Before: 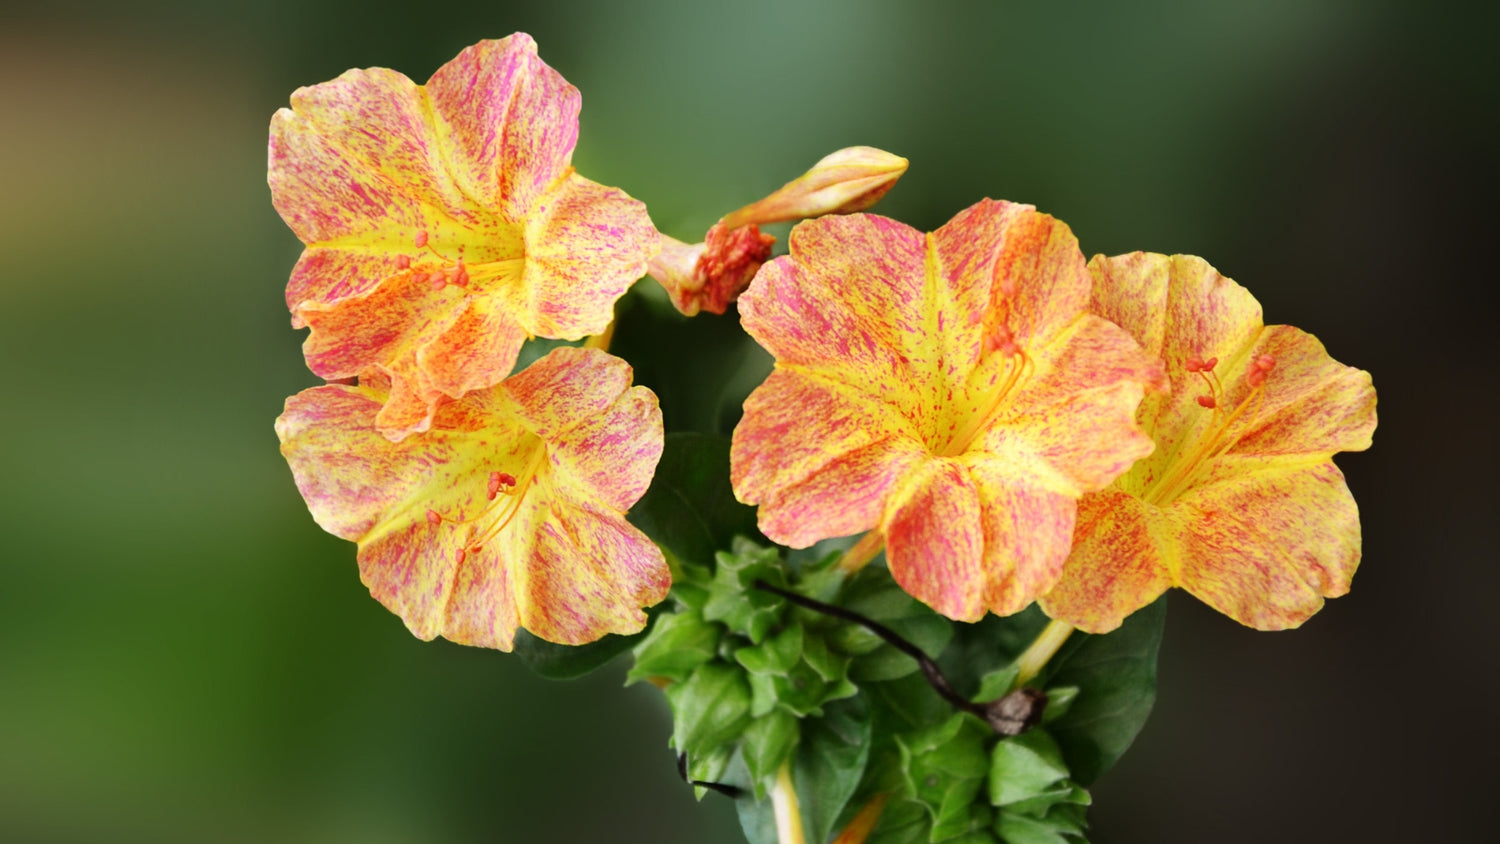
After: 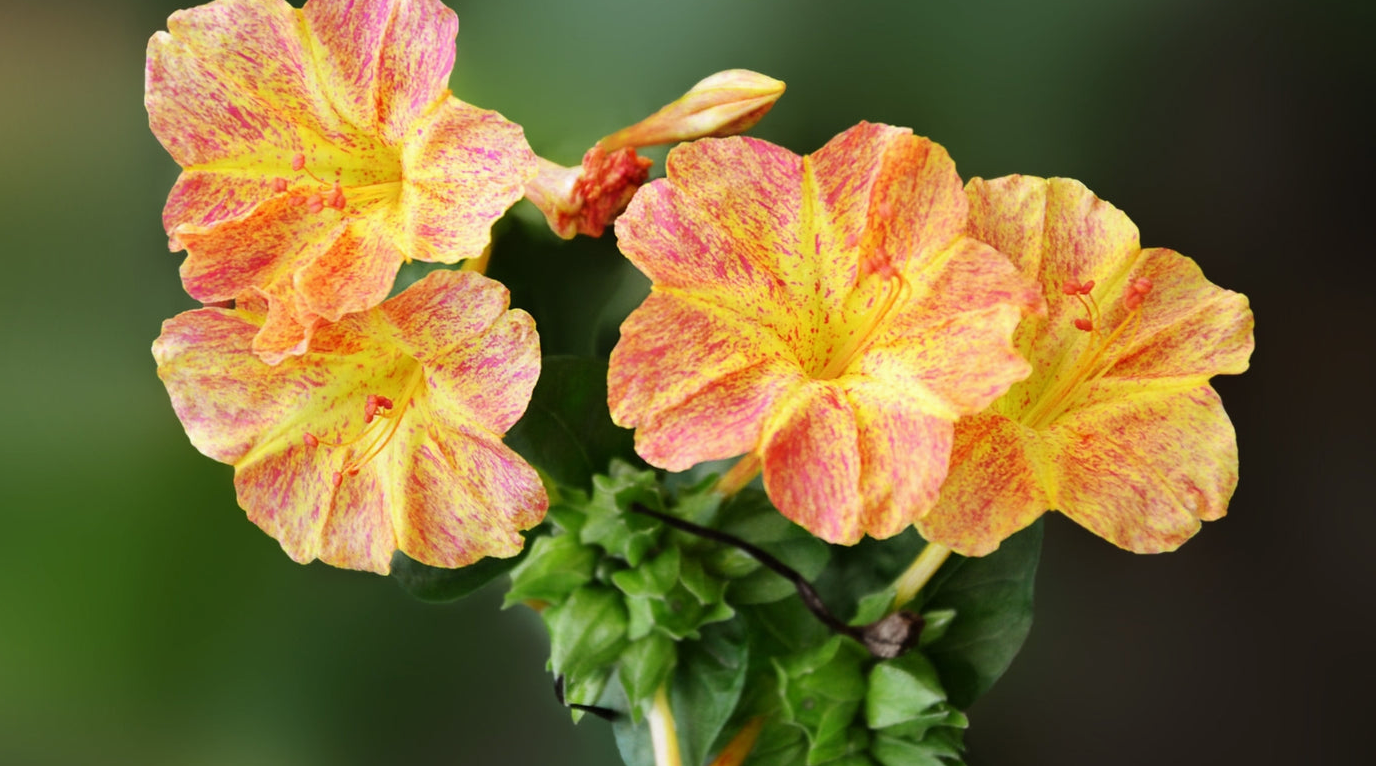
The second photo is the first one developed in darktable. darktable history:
white balance: red 0.988, blue 1.017
crop and rotate: left 8.262%, top 9.226%
